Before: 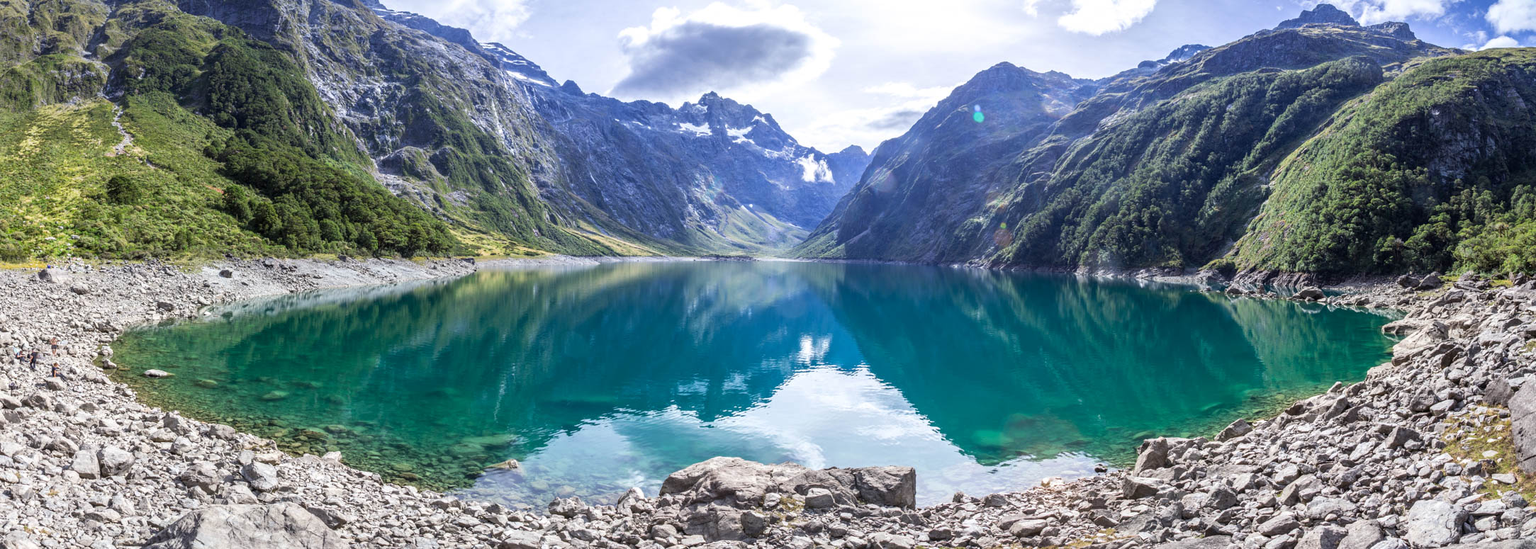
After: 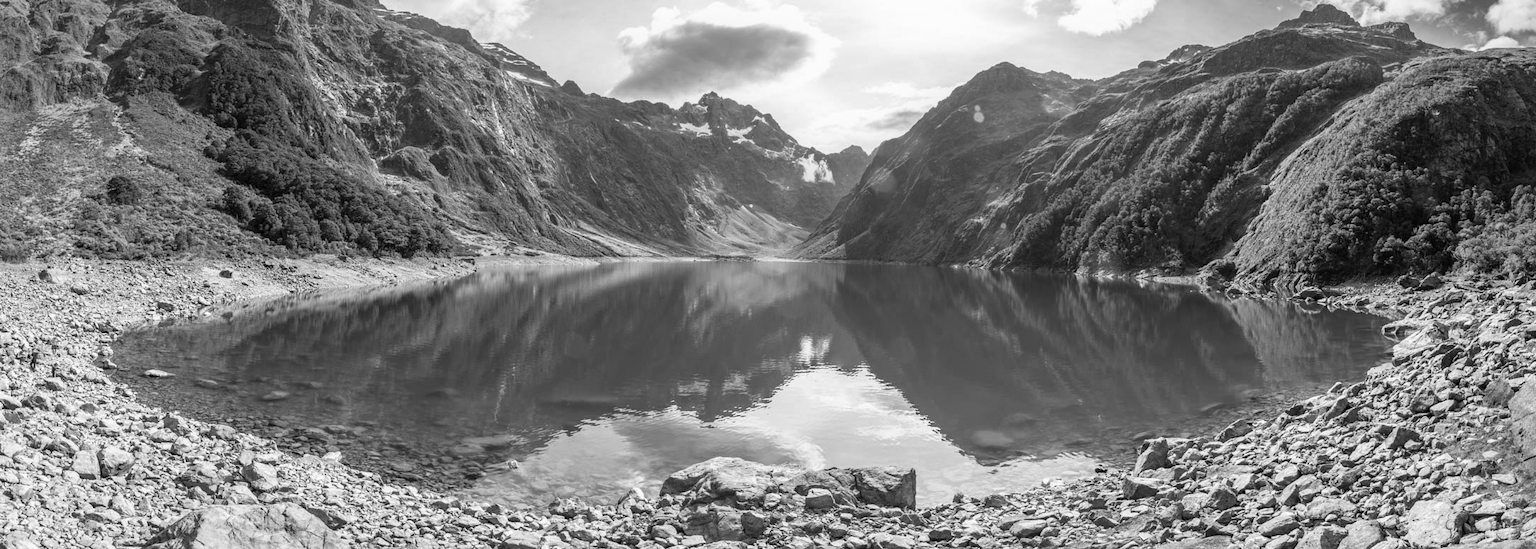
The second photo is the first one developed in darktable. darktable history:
monochrome: a -11.7, b 1.62, size 0.5, highlights 0.38
white balance: red 0.982, blue 1.018
